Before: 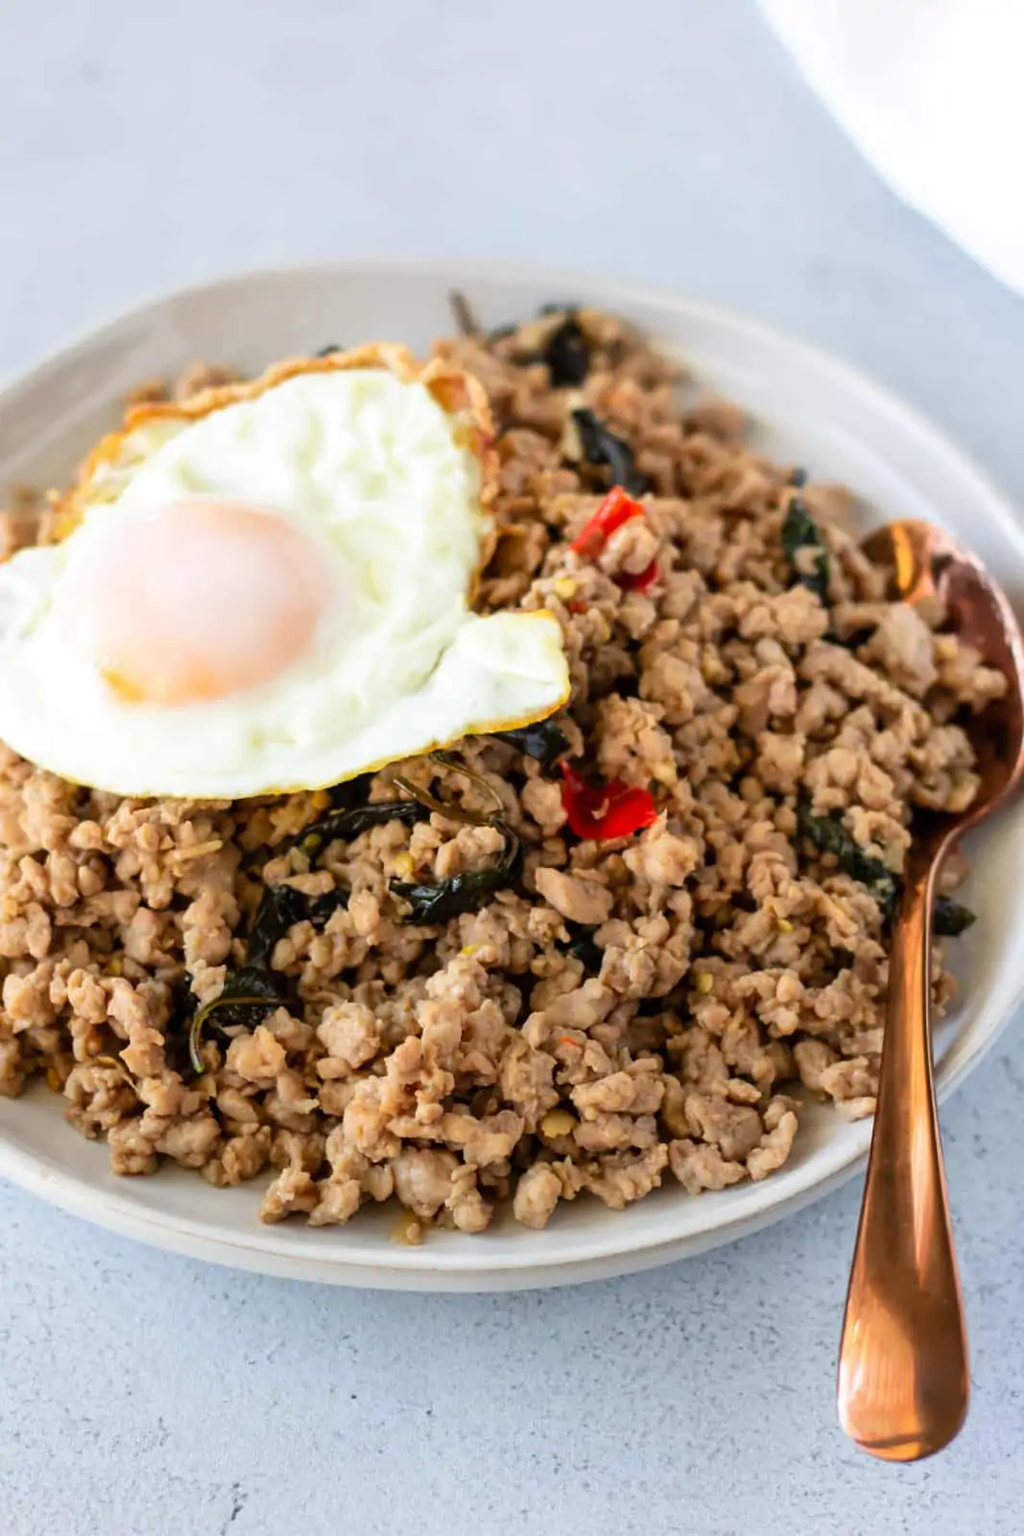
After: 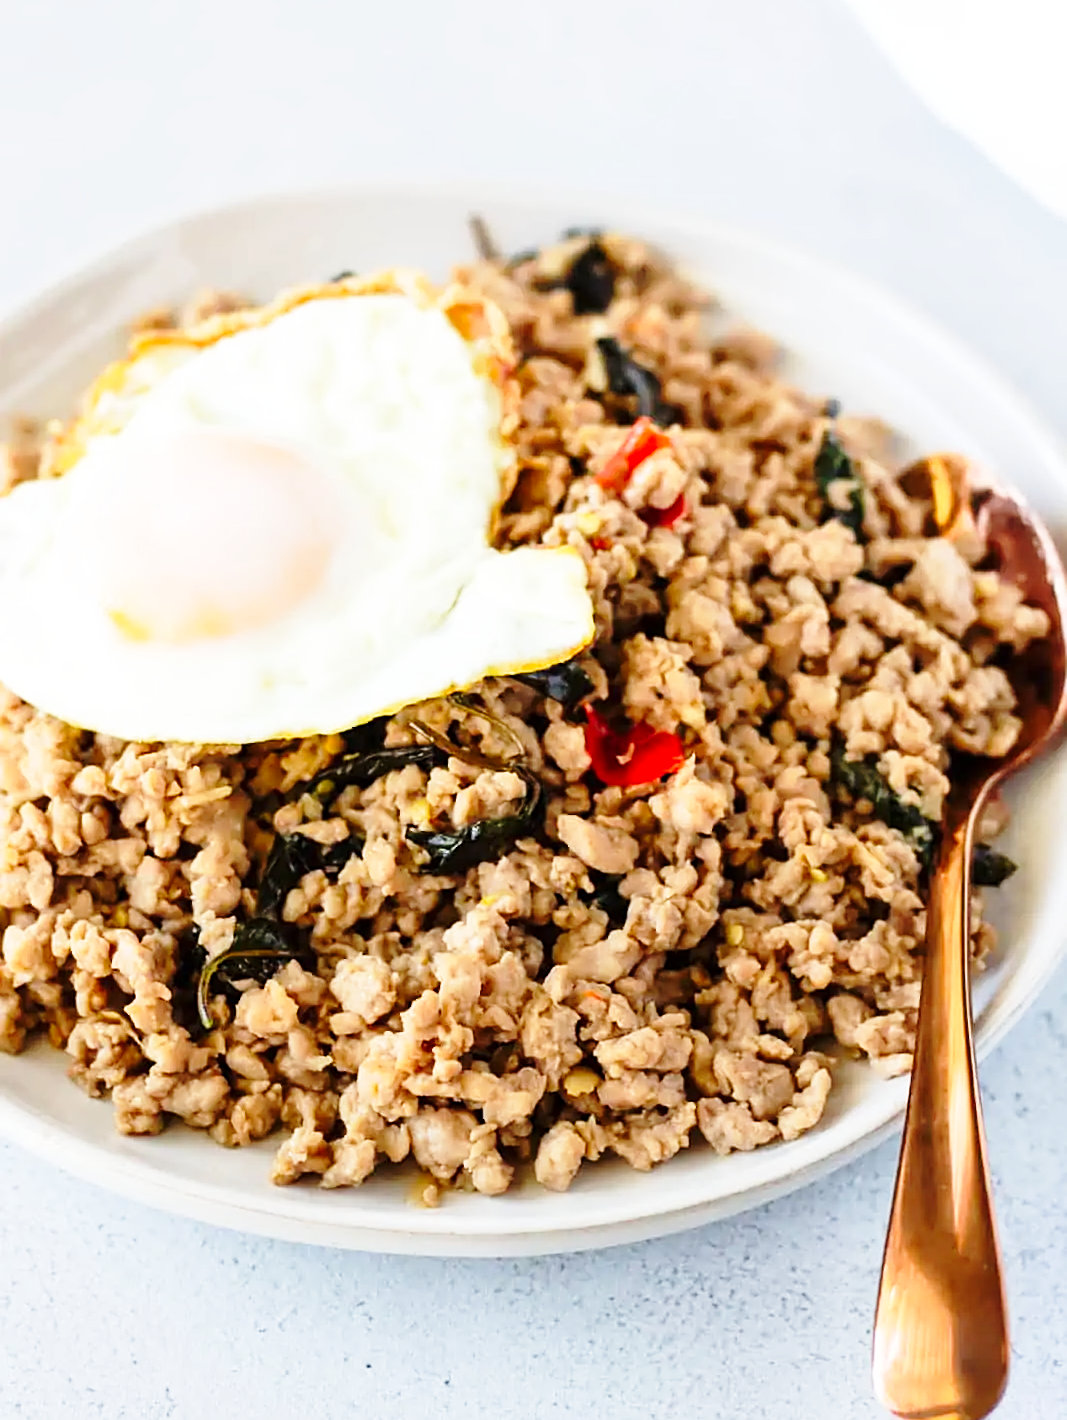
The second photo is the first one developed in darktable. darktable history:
base curve: curves: ch0 [(0, 0) (0.028, 0.03) (0.121, 0.232) (0.46, 0.748) (0.859, 0.968) (1, 1)], preserve colors none
sharpen: on, module defaults
crop and rotate: top 5.609%, bottom 5.609%
